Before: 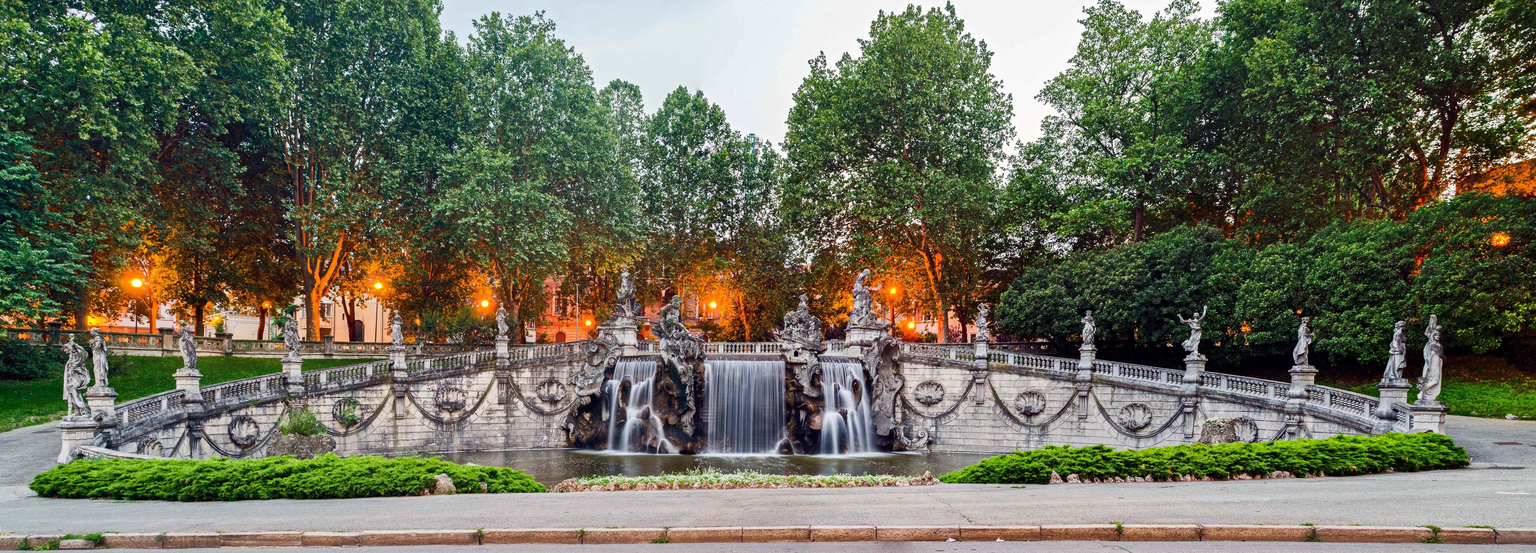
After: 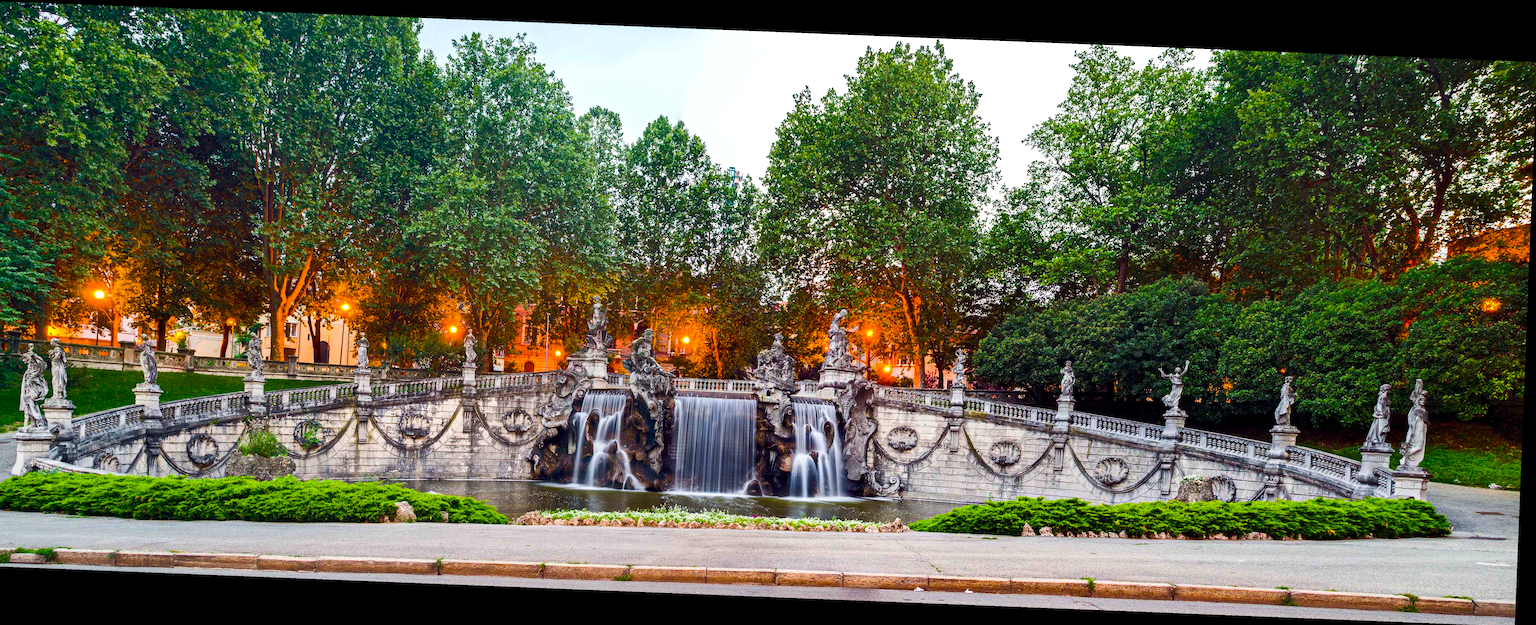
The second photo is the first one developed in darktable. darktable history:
crop and rotate: left 3.238%
tone equalizer: -8 EV -0.001 EV, -7 EV 0.001 EV, -6 EV -0.002 EV, -5 EV -0.003 EV, -4 EV -0.062 EV, -3 EV -0.222 EV, -2 EV -0.267 EV, -1 EV 0.105 EV, +0 EV 0.303 EV
color balance rgb: linear chroma grading › global chroma 15%, perceptual saturation grading › global saturation 30%
rotate and perspective: rotation 2.27°, automatic cropping off
